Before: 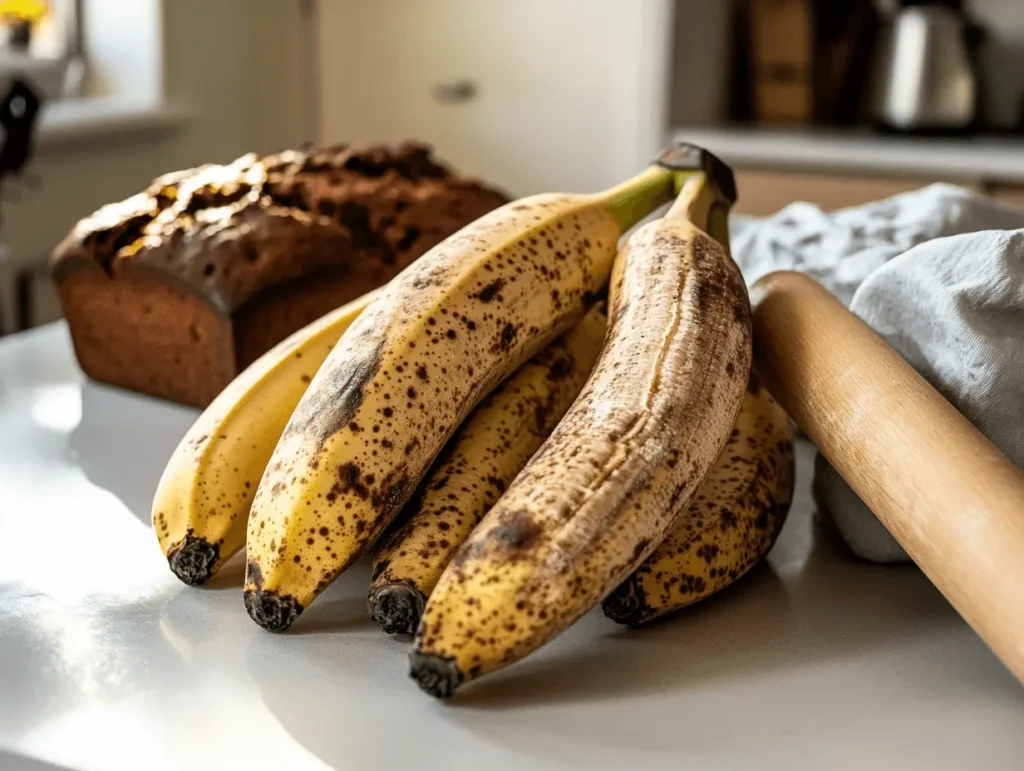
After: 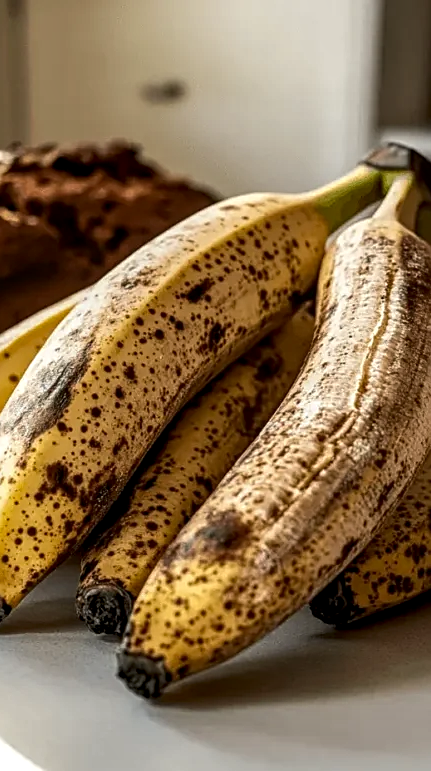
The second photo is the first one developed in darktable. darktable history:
contrast brightness saturation: brightness -0.09
crop: left 28.583%, right 29.231%
sharpen: on, module defaults
local contrast: detail 130%
